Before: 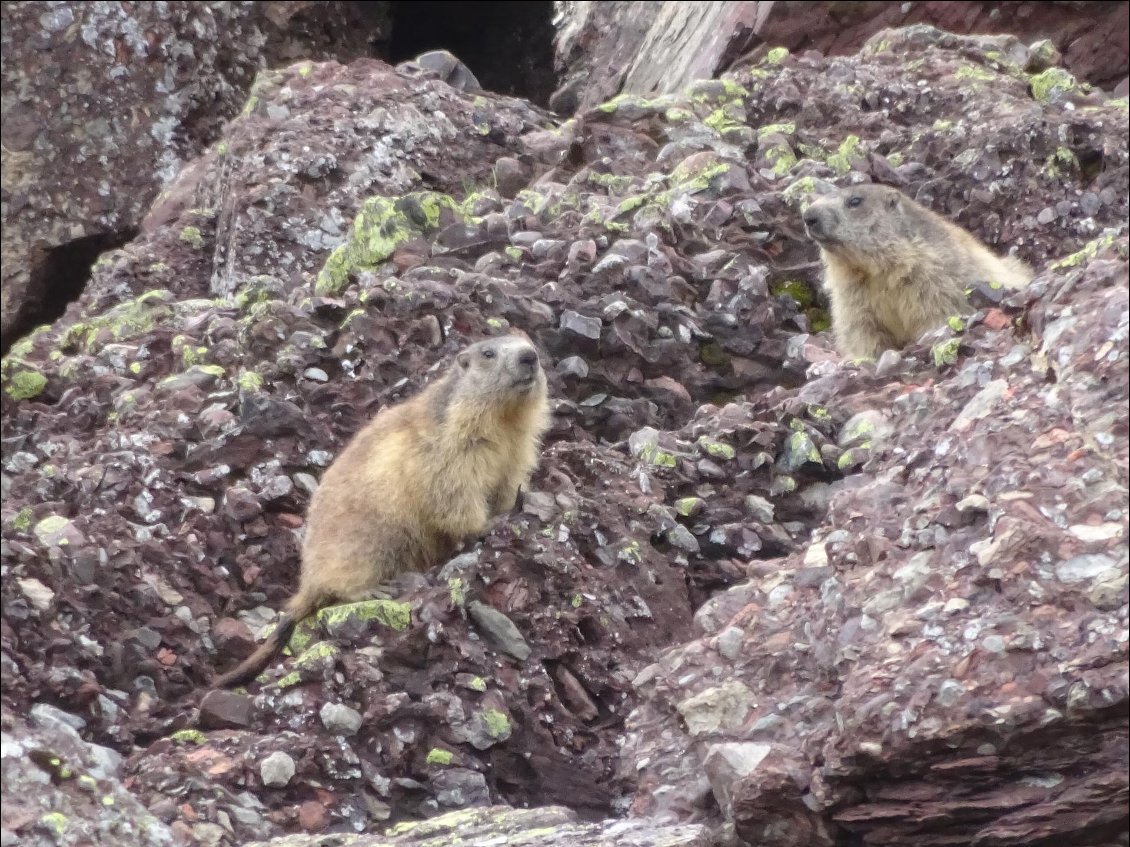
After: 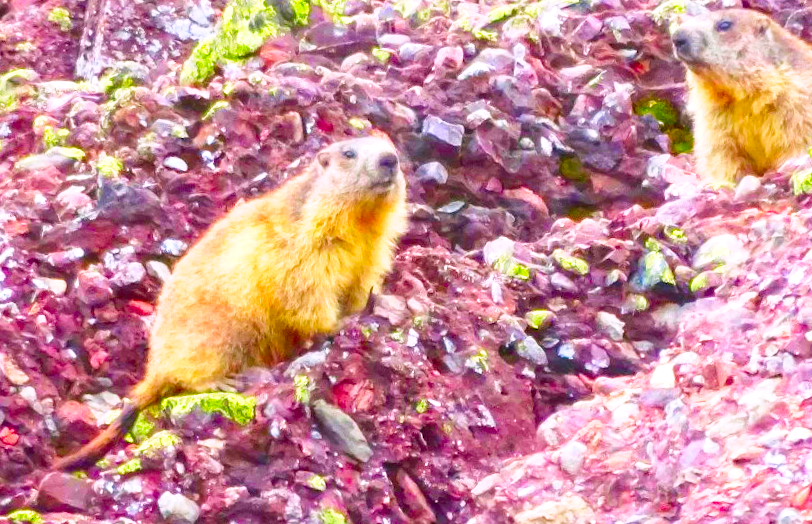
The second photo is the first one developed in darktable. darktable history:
base curve: curves: ch0 [(0, 0) (0.579, 0.807) (1, 1)], preserve colors none
crop and rotate: angle -3.64°, left 9.731%, top 20.832%, right 12.432%, bottom 12.158%
color correction: highlights a* 1.68, highlights b* -1.79, saturation 2.52
color balance rgb: linear chroma grading › global chroma 9.751%, perceptual saturation grading › global saturation 20%, perceptual saturation grading › highlights -25.212%, perceptual saturation grading › shadows 49.763%, perceptual brilliance grading › global brilliance 12.692%, global vibrance 20%
